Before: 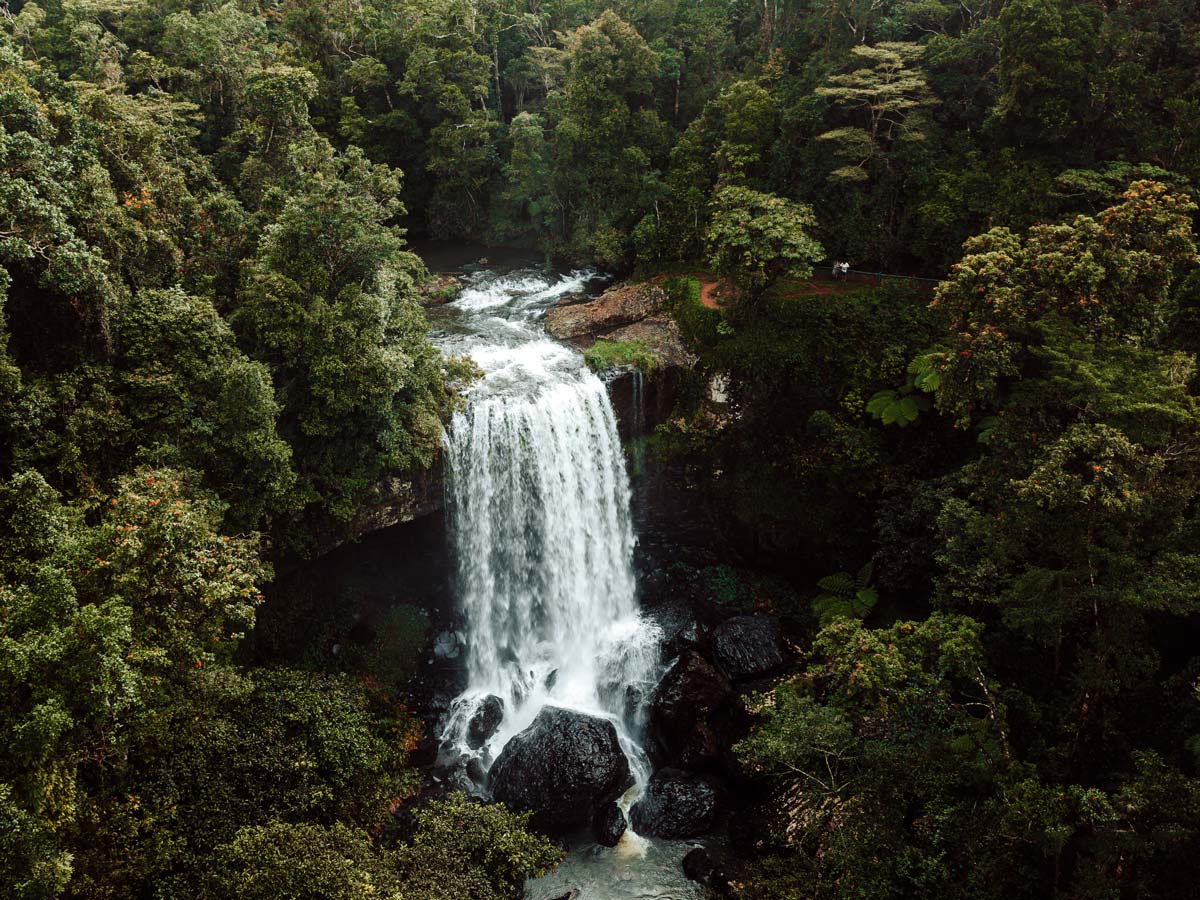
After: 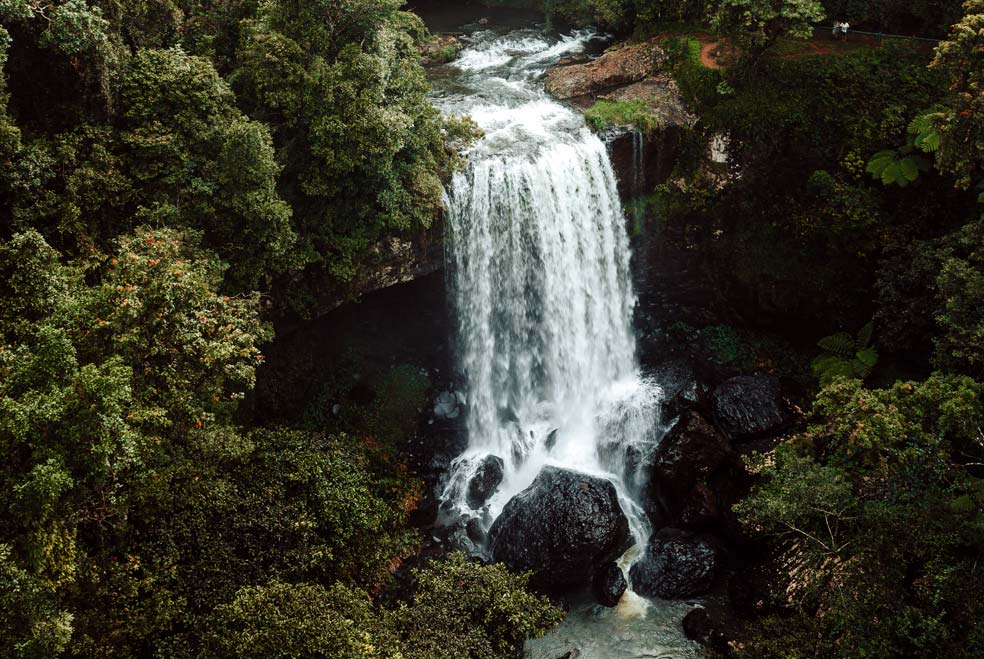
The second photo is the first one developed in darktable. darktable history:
crop: top 26.674%, right 17.956%
